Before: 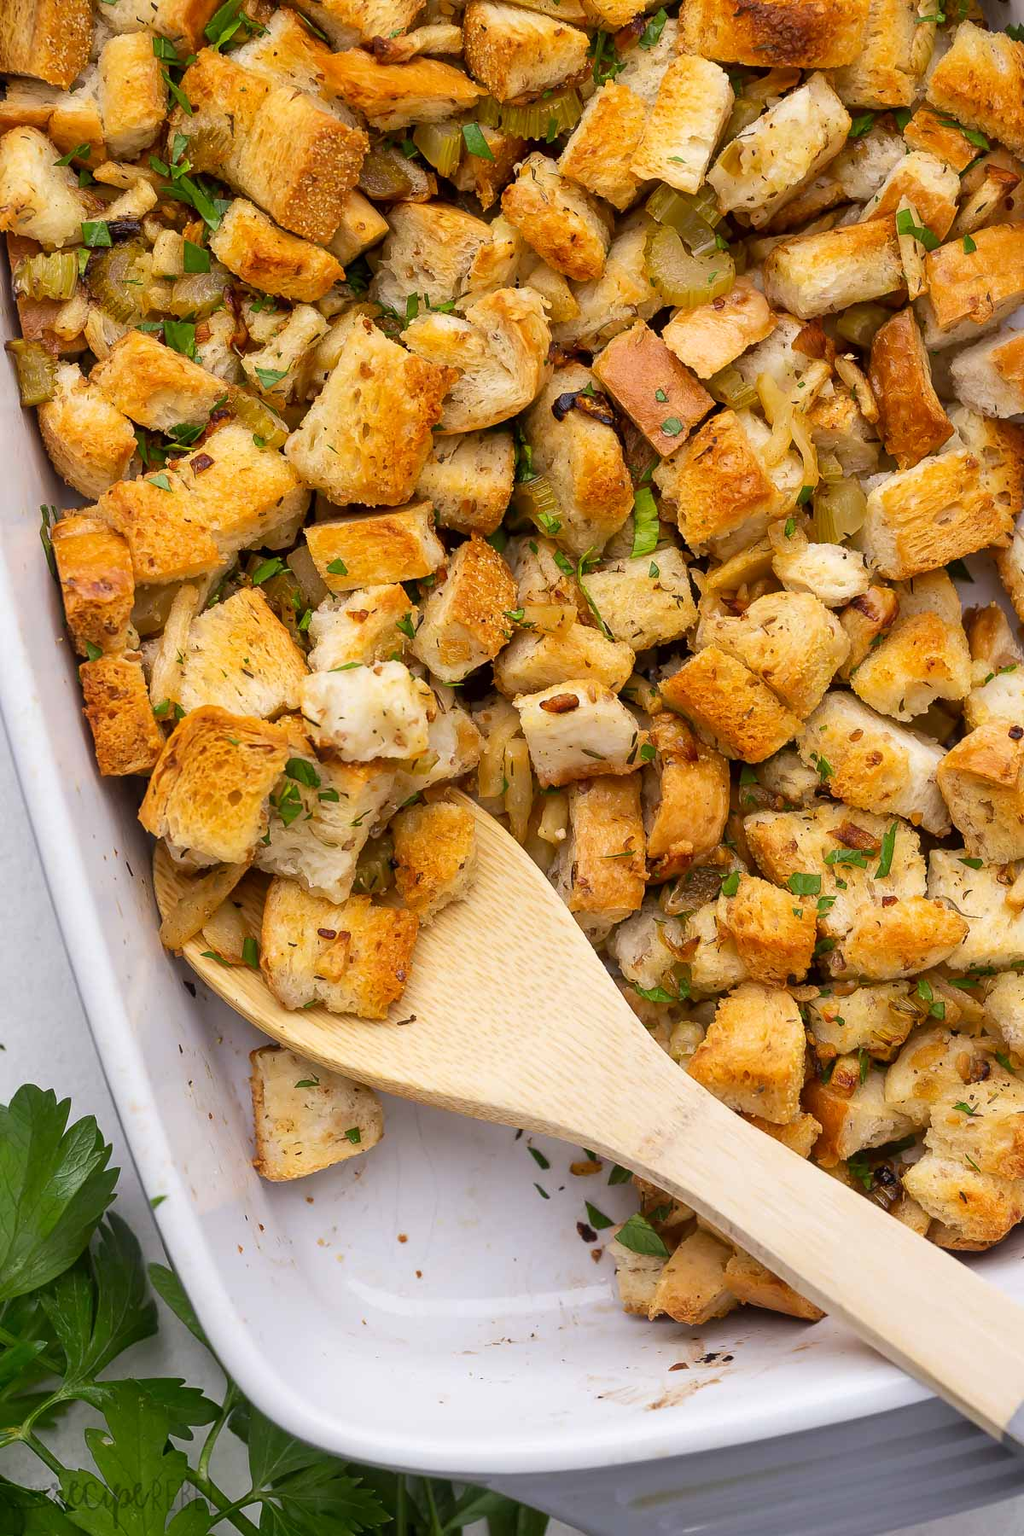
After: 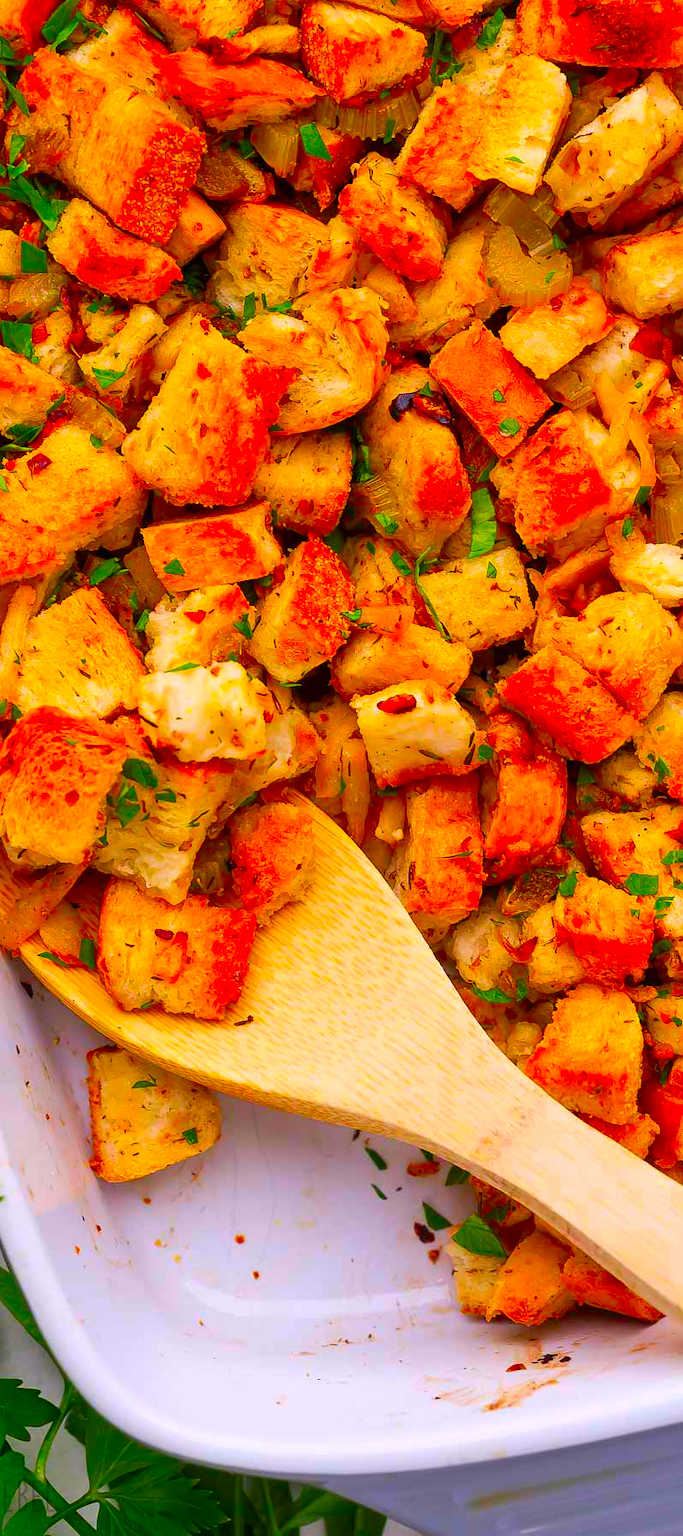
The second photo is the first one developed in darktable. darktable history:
shadows and highlights: shadows 36.66, highlights -27.63, soften with gaussian
color correction: highlights a* 1.57, highlights b* -1.7, saturation 2.51
crop and rotate: left 15.936%, right 17.252%
color calibration: illuminant same as pipeline (D50), adaptation none (bypass), x 0.332, y 0.334, temperature 5015.74 K
